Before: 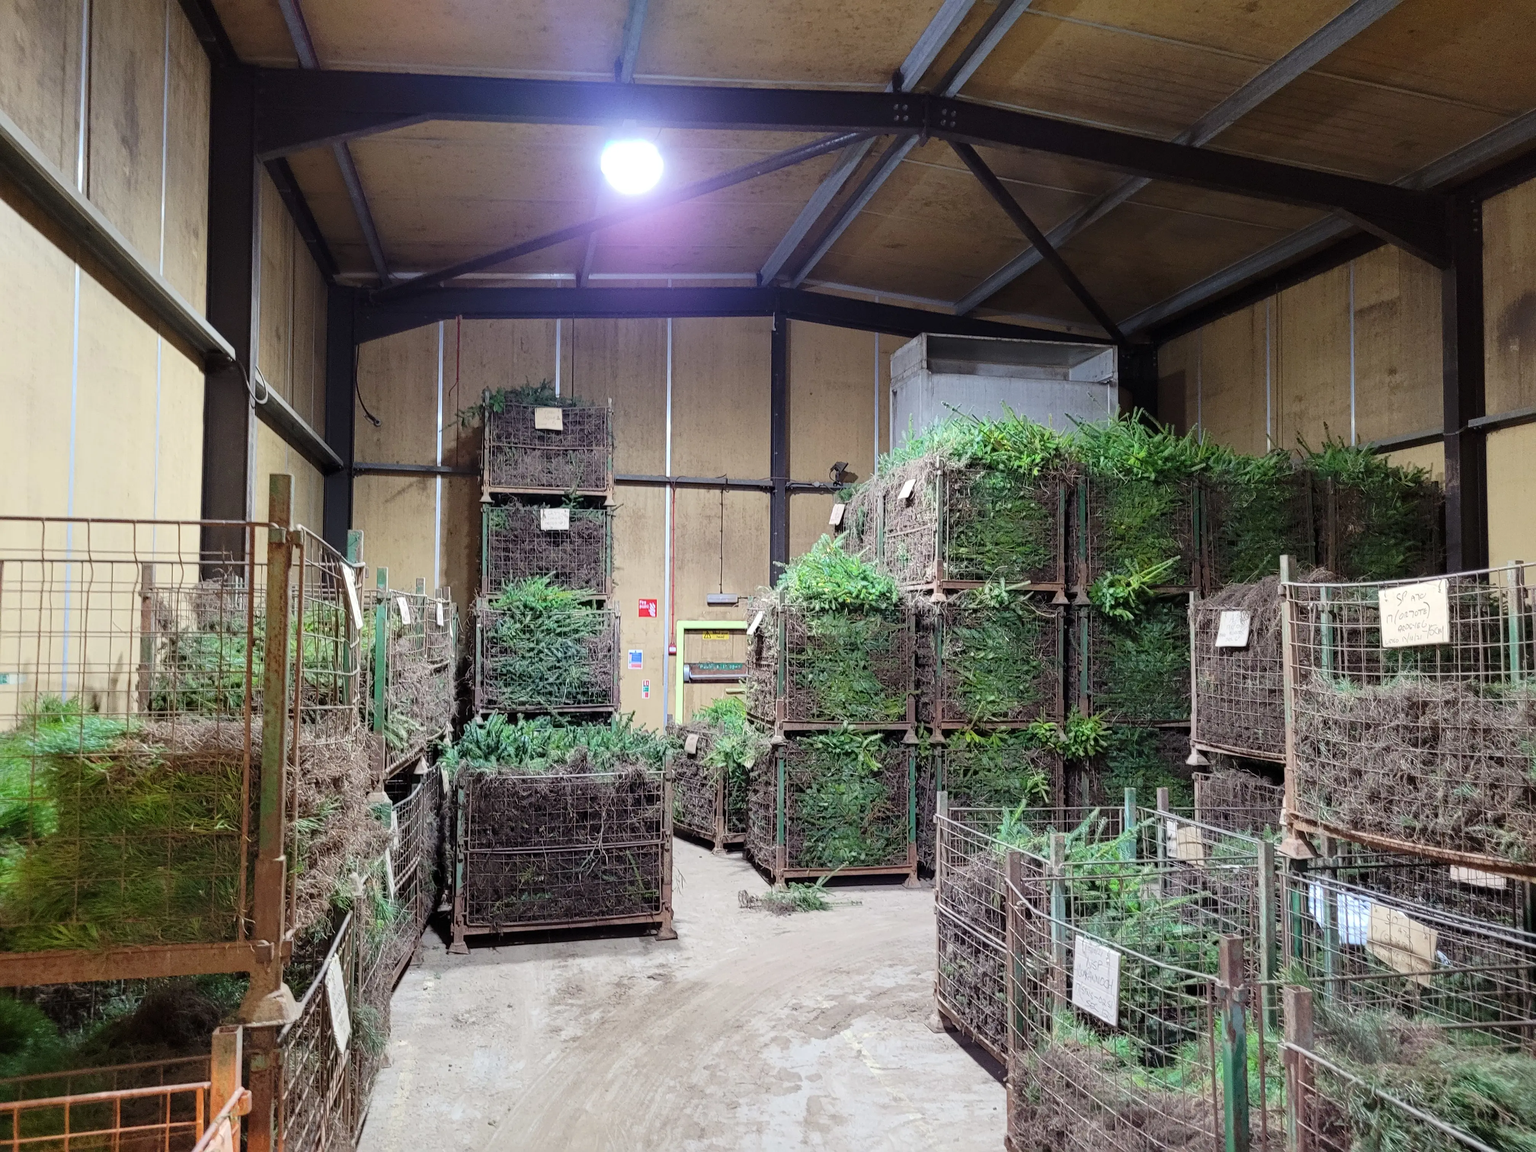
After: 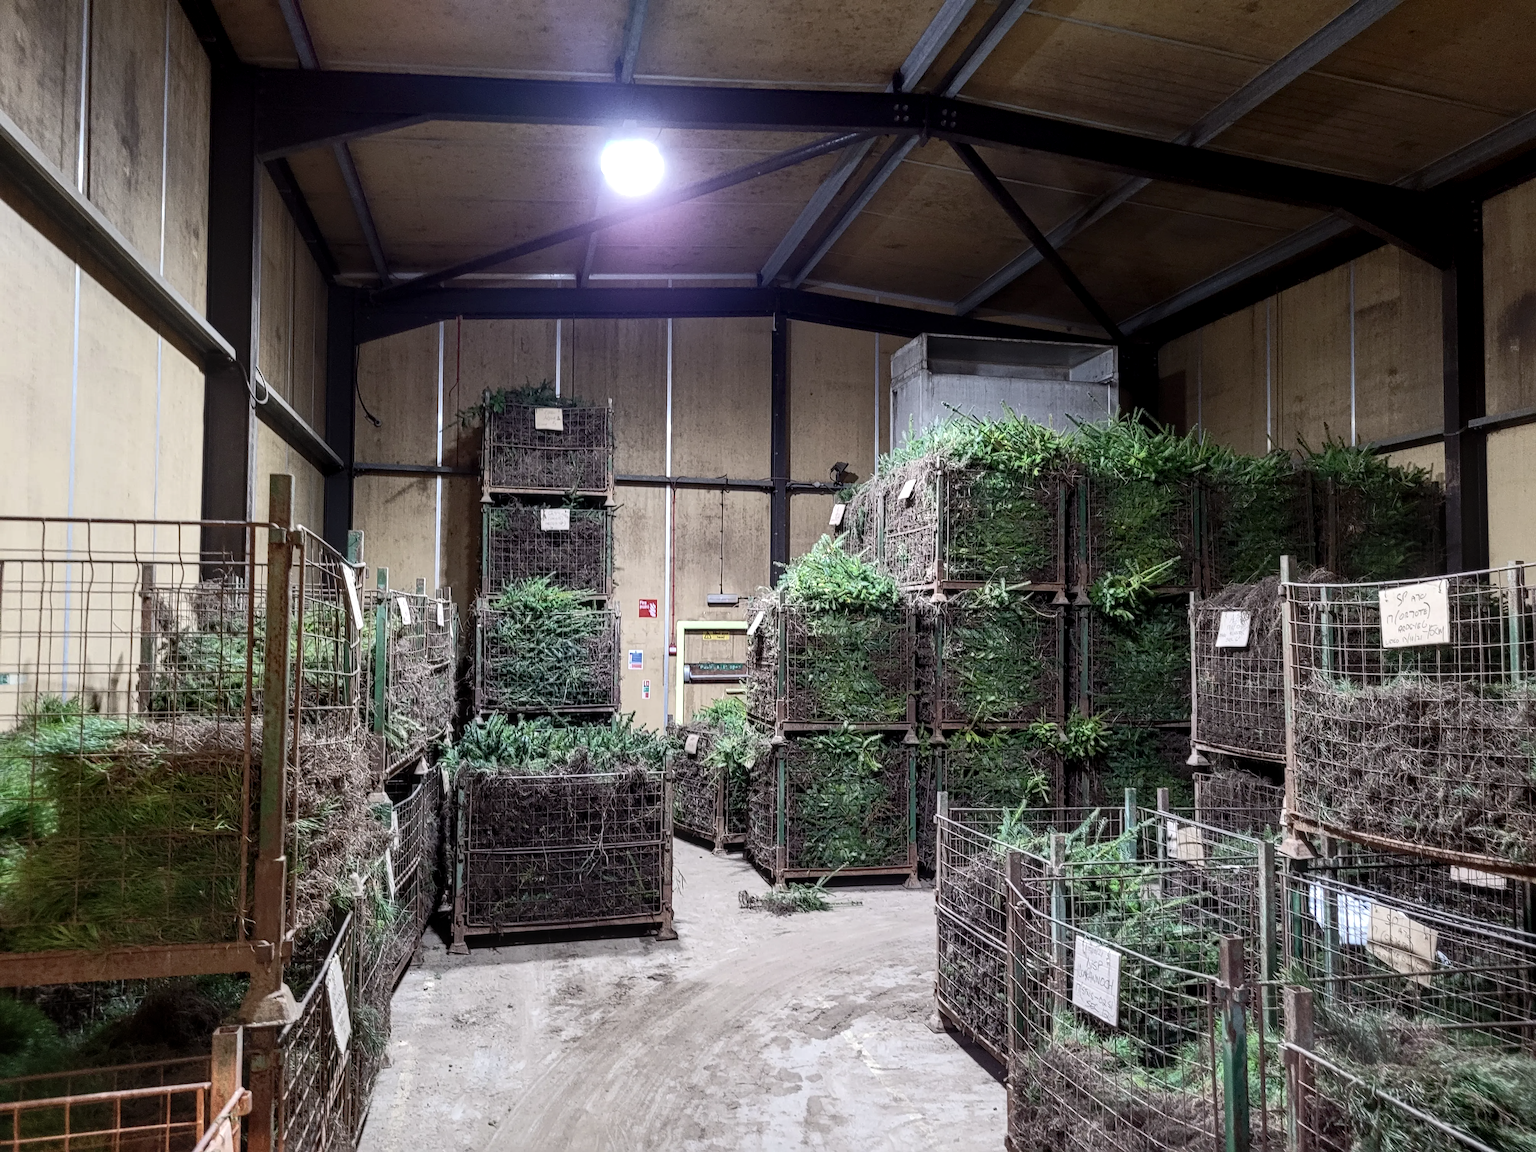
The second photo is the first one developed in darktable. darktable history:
color calibration: illuminant custom, x 0.348, y 0.366, temperature 4940.58 K
contrast equalizer: y [[0.5 ×6], [0.5 ×6], [0.5, 0.5, 0.501, 0.545, 0.707, 0.863], [0 ×6], [0 ×6]]
local contrast: on, module defaults
color balance rgb: perceptual saturation grading › highlights -31.88%, perceptual saturation grading › mid-tones 5.8%, perceptual saturation grading › shadows 18.12%, perceptual brilliance grading › highlights 3.62%, perceptual brilliance grading › mid-tones -18.12%, perceptual brilliance grading › shadows -41.3%
